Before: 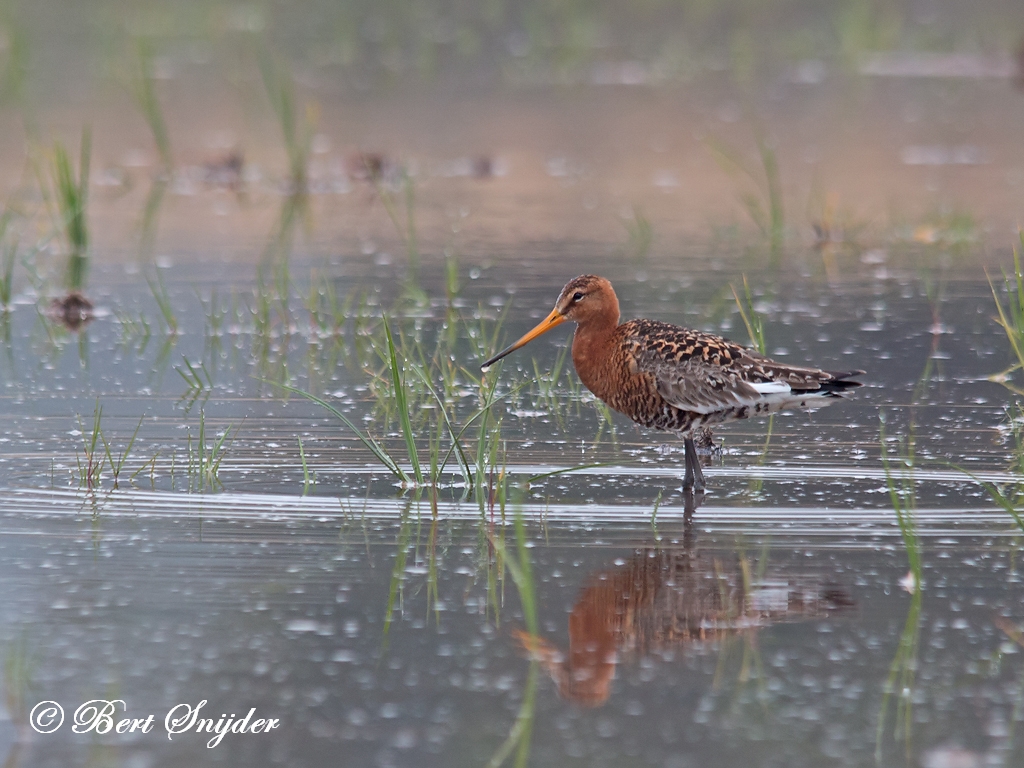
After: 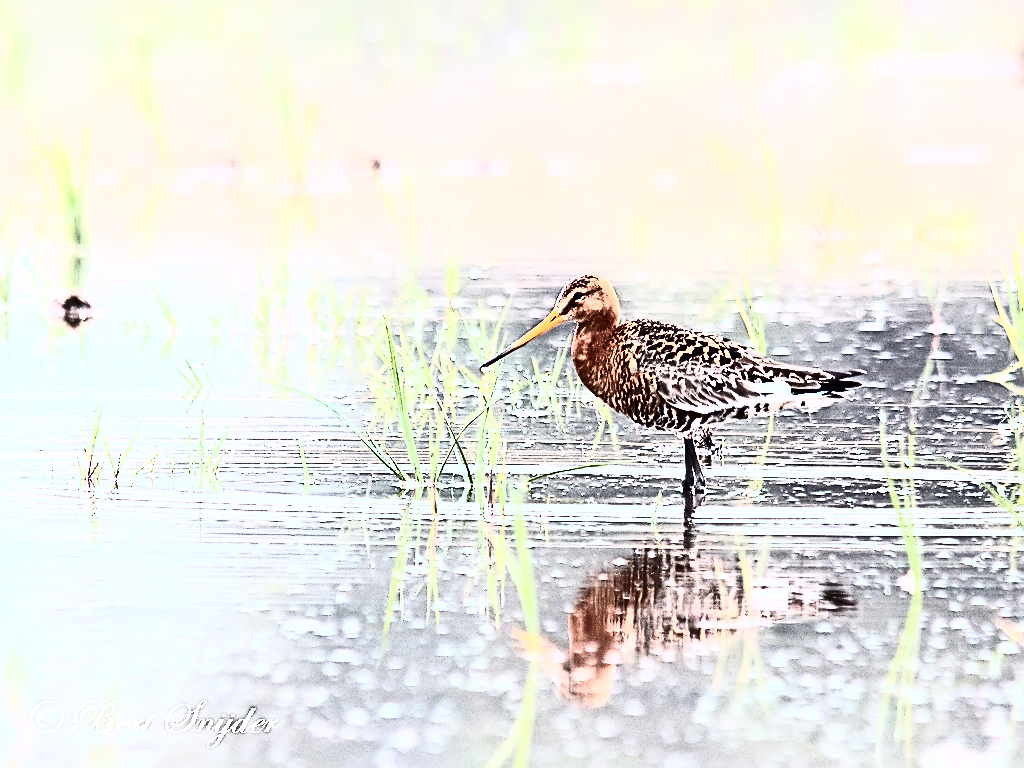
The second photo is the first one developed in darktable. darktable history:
contrast brightness saturation: contrast 0.93, brightness 0.2
sharpen: on, module defaults
rgb curve: curves: ch0 [(0, 0) (0.21, 0.15) (0.24, 0.21) (0.5, 0.75) (0.75, 0.96) (0.89, 0.99) (1, 1)]; ch1 [(0, 0.02) (0.21, 0.13) (0.25, 0.2) (0.5, 0.67) (0.75, 0.9) (0.89, 0.97) (1, 1)]; ch2 [(0, 0.02) (0.21, 0.13) (0.25, 0.2) (0.5, 0.67) (0.75, 0.9) (0.89, 0.97) (1, 1)], compensate middle gray true
